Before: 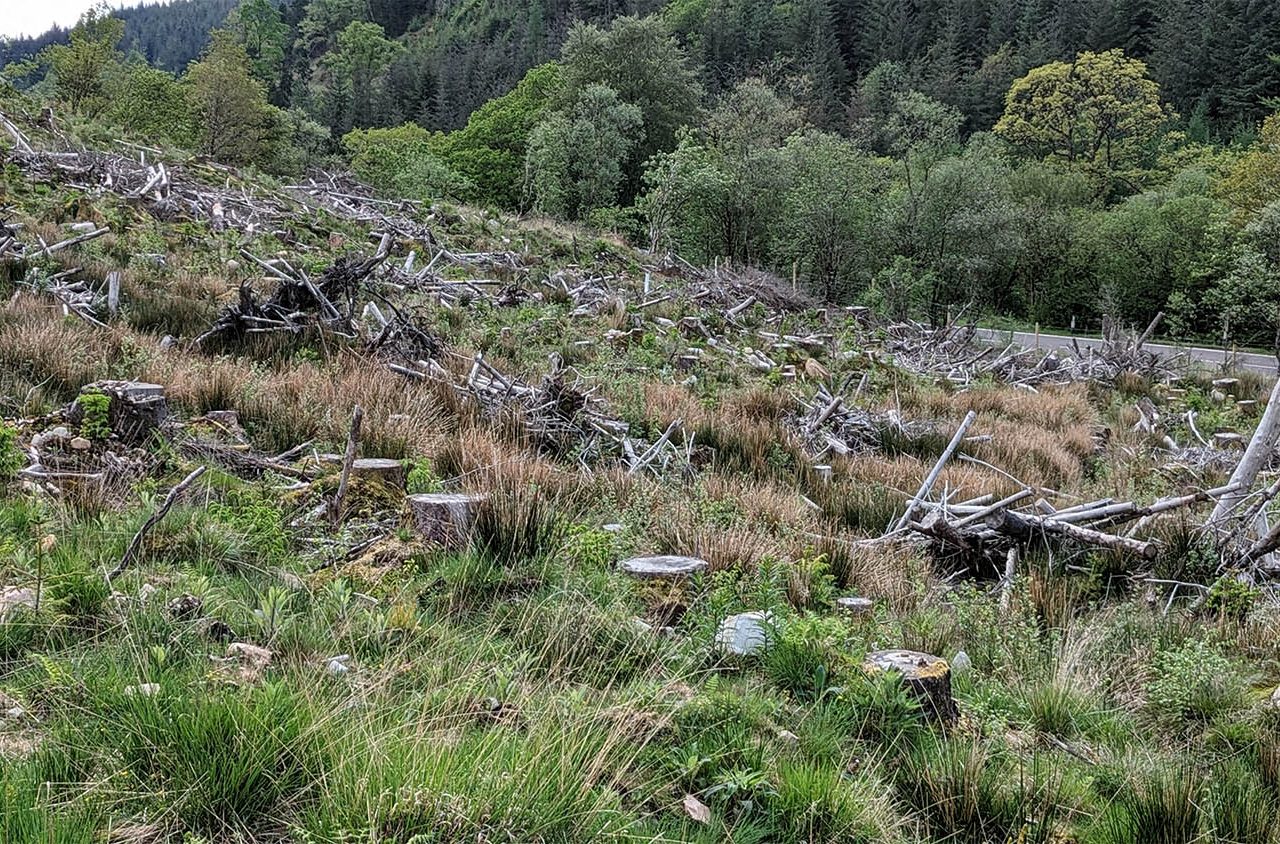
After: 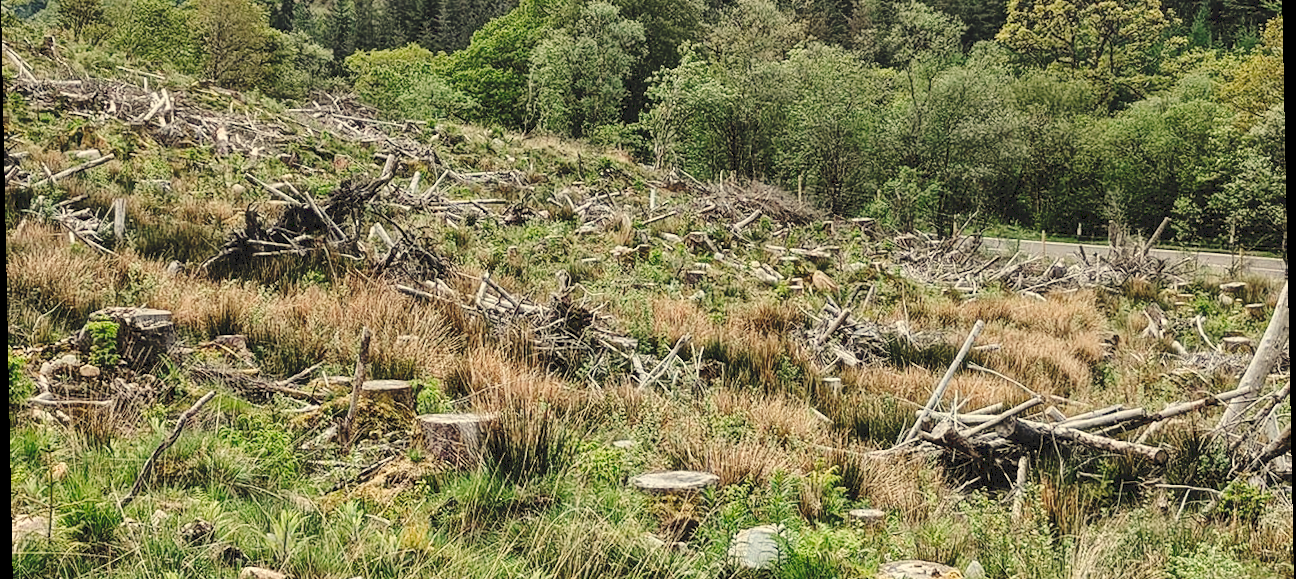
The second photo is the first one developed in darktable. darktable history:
crop: top 11.166%, bottom 22.168%
tone curve: curves: ch0 [(0, 0) (0.003, 0.112) (0.011, 0.115) (0.025, 0.111) (0.044, 0.114) (0.069, 0.126) (0.1, 0.144) (0.136, 0.164) (0.177, 0.196) (0.224, 0.249) (0.277, 0.316) (0.335, 0.401) (0.399, 0.487) (0.468, 0.571) (0.543, 0.647) (0.623, 0.728) (0.709, 0.795) (0.801, 0.866) (0.898, 0.933) (1, 1)], preserve colors none
rotate and perspective: rotation -1.17°, automatic cropping off
white balance: red 1.08, blue 0.791
